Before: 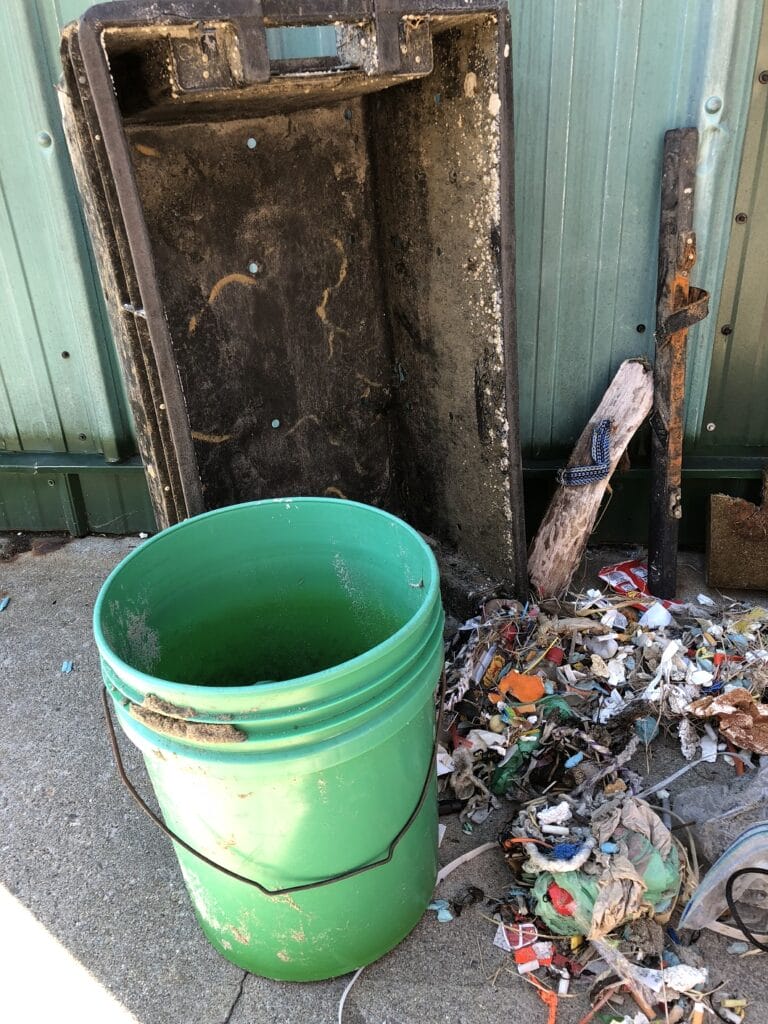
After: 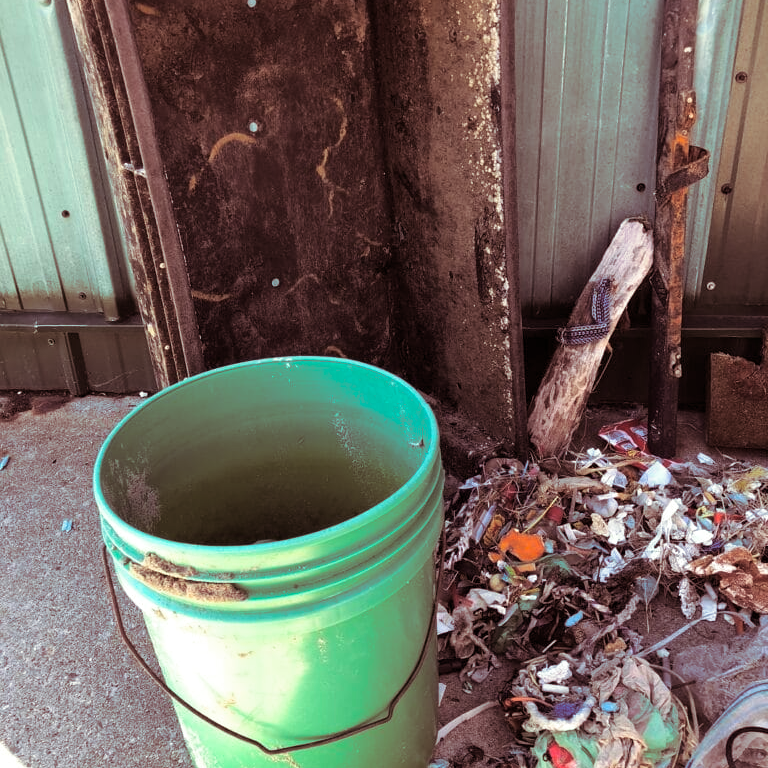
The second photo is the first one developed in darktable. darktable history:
crop: top 13.819%, bottom 11.169%
split-toning: on, module defaults
exposure: exposure 0.02 EV, compensate highlight preservation false
